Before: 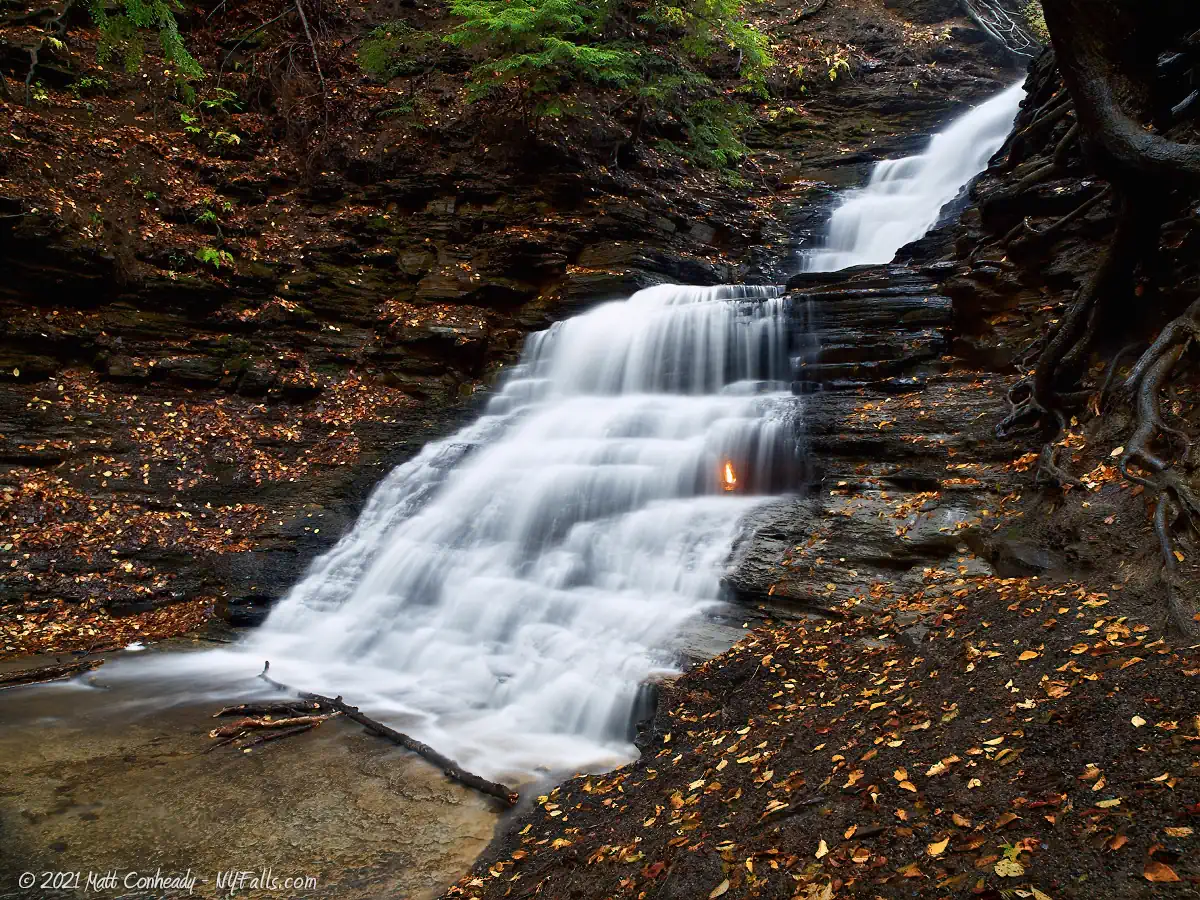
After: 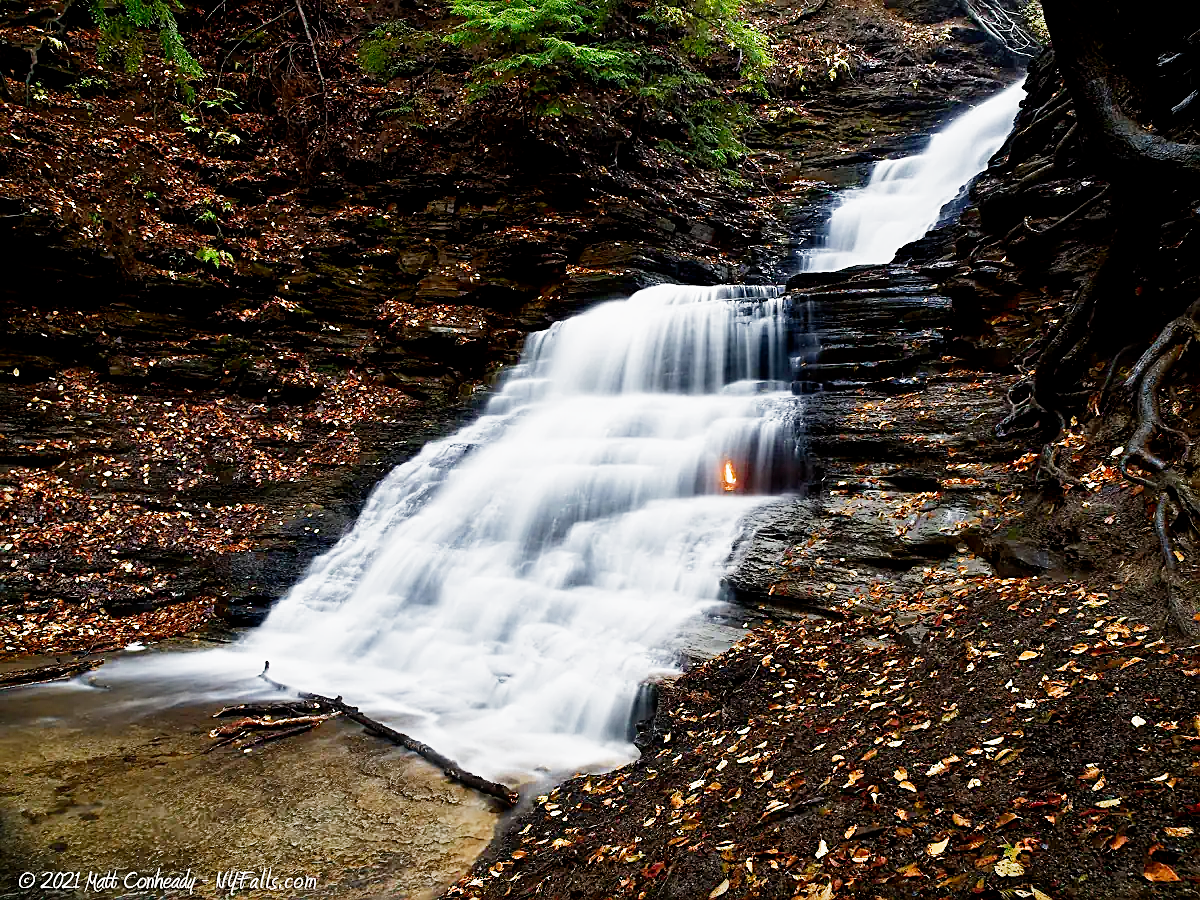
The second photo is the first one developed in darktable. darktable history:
sharpen: on, module defaults
filmic rgb: middle gray luminance 12.74%, black relative exposure -10.13 EV, white relative exposure 3.47 EV, threshold 6 EV, target black luminance 0%, hardness 5.74, latitude 44.69%, contrast 1.221, highlights saturation mix 5%, shadows ↔ highlights balance 26.78%, add noise in highlights 0, preserve chrominance no, color science v3 (2019), use custom middle-gray values true, iterations of high-quality reconstruction 0, contrast in highlights soft, enable highlight reconstruction true
